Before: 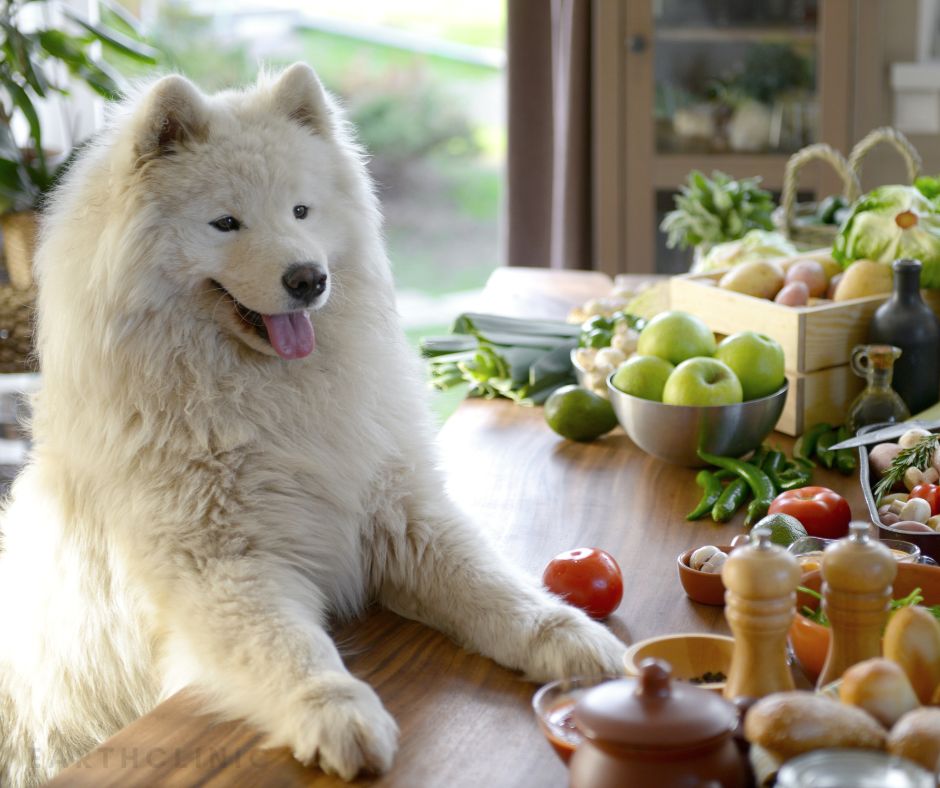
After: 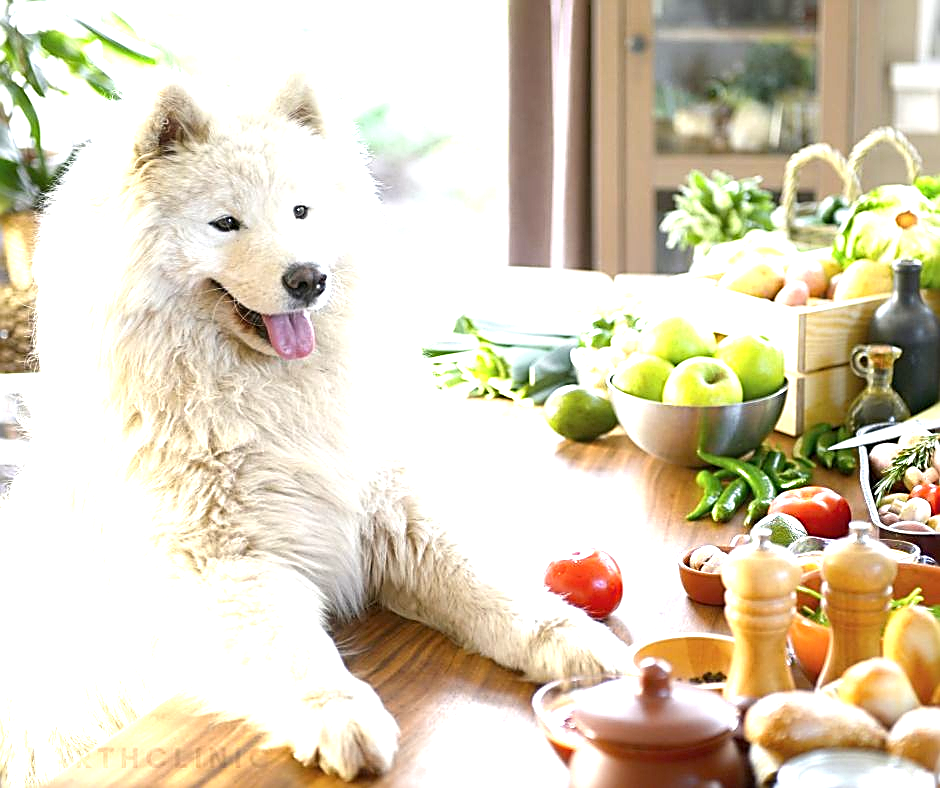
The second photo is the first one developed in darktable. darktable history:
exposure: black level correction 0, exposure 1.675 EV, compensate exposure bias true, compensate highlight preservation false
sharpen: amount 0.901
